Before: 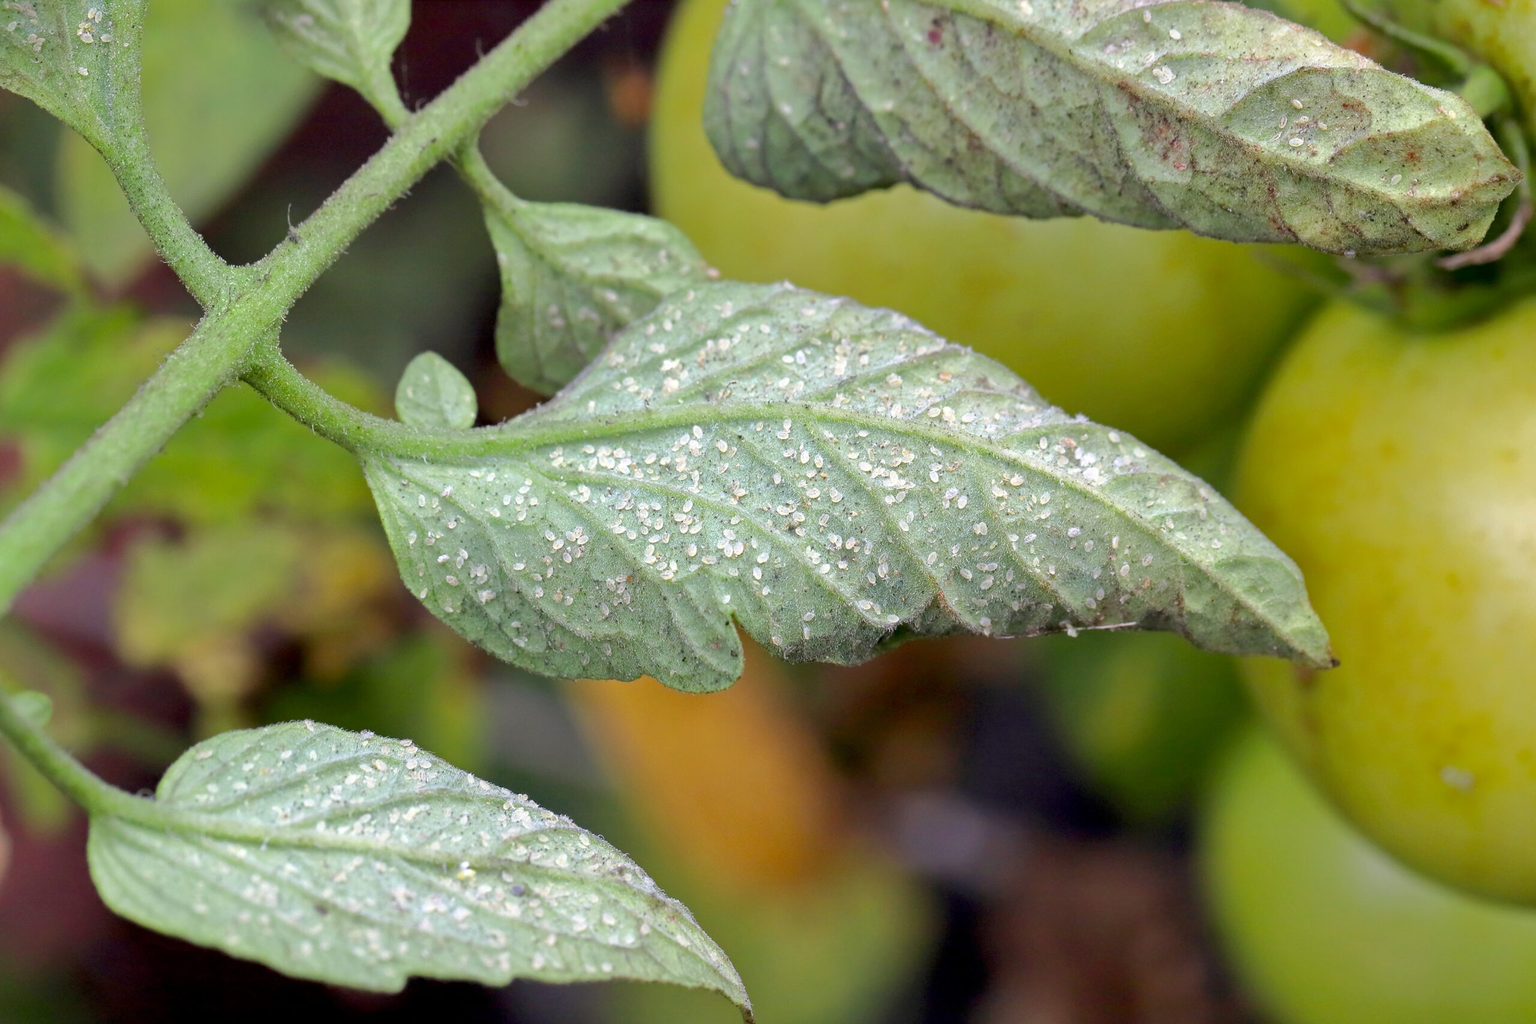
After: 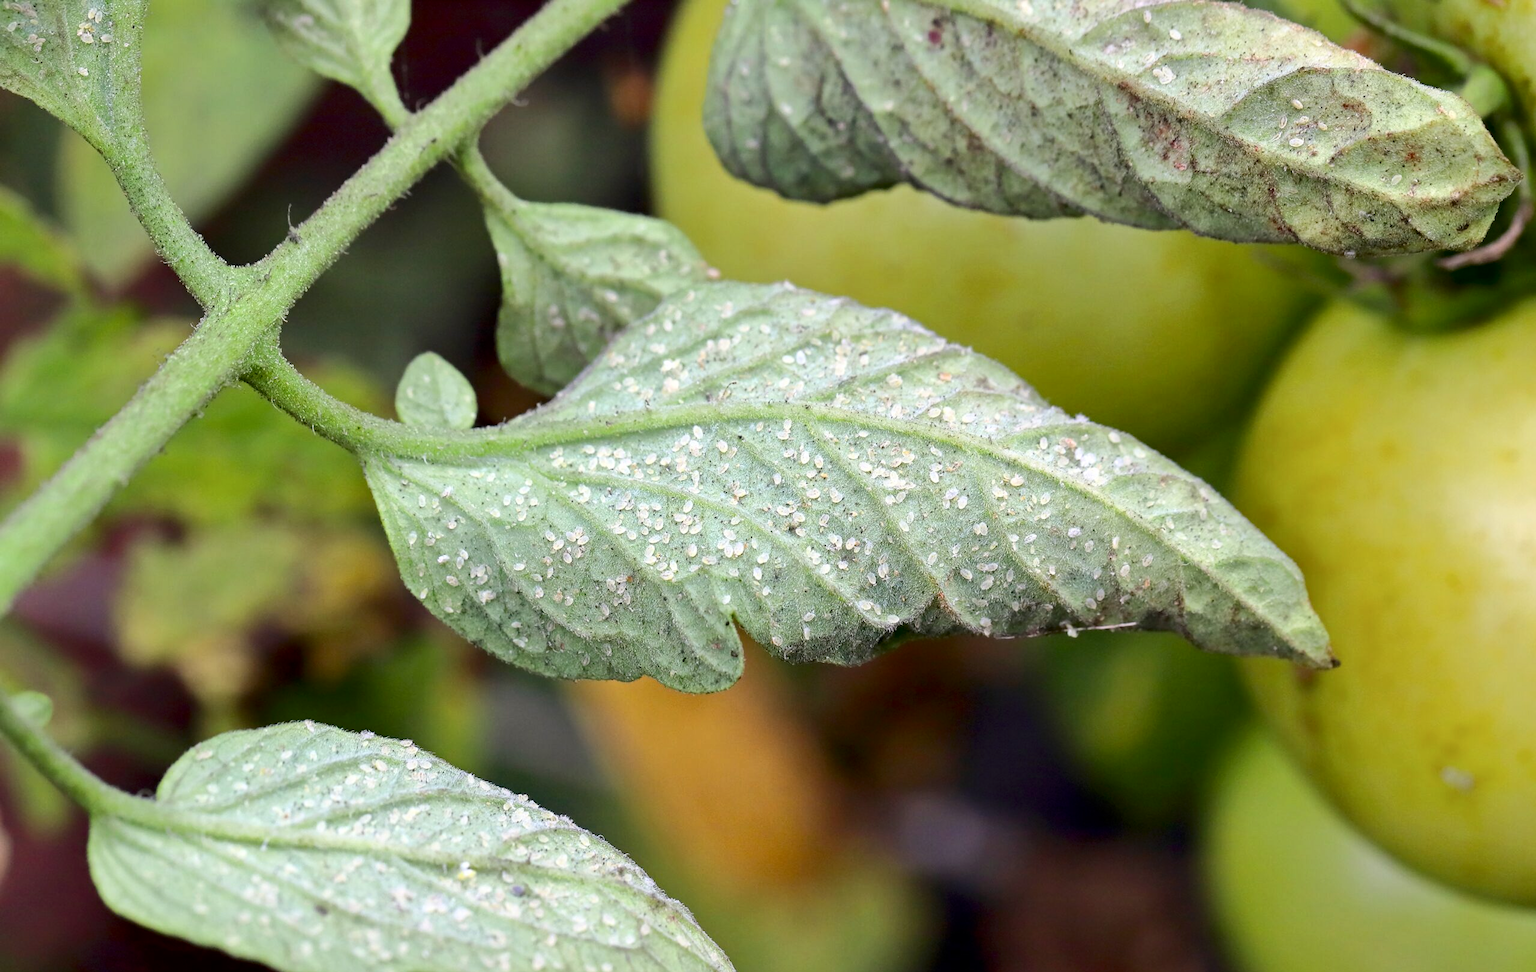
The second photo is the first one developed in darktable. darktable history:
crop and rotate: top 0%, bottom 5.097%
contrast brightness saturation: contrast 0.22
